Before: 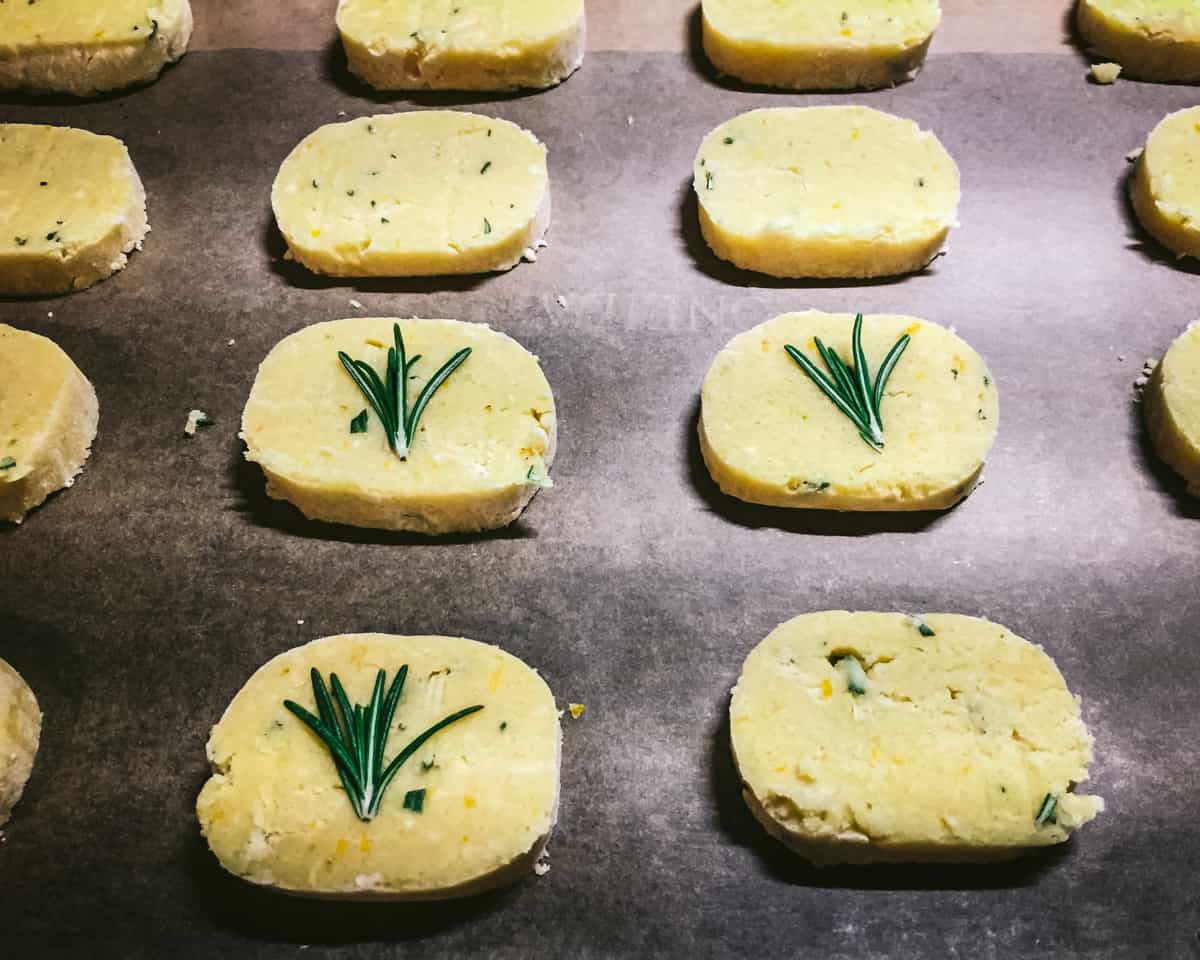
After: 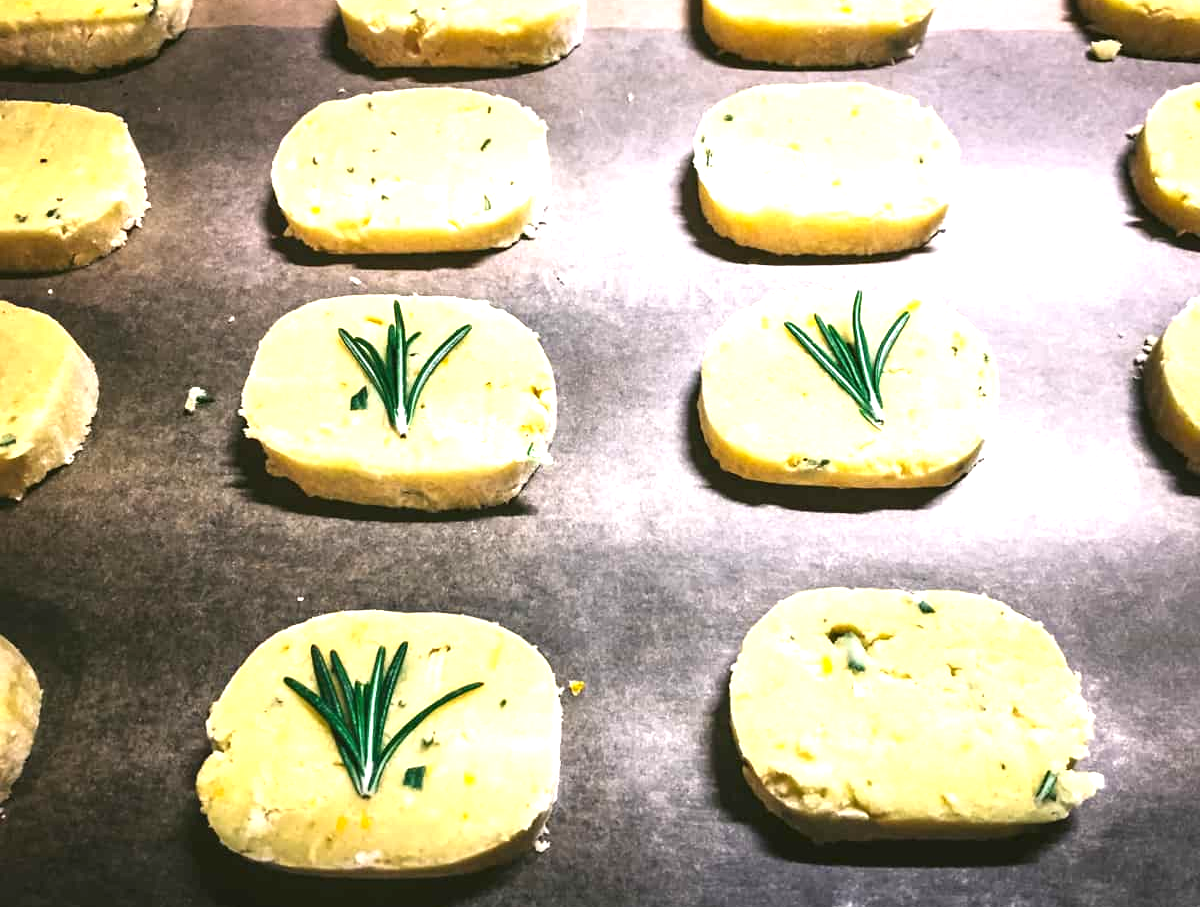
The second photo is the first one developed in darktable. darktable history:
crop and rotate: top 2.479%, bottom 3.018%
white balance: red 1.004, blue 1.024
color correction: highlights b* 3
exposure: black level correction 0, exposure 1.015 EV, compensate exposure bias true, compensate highlight preservation false
